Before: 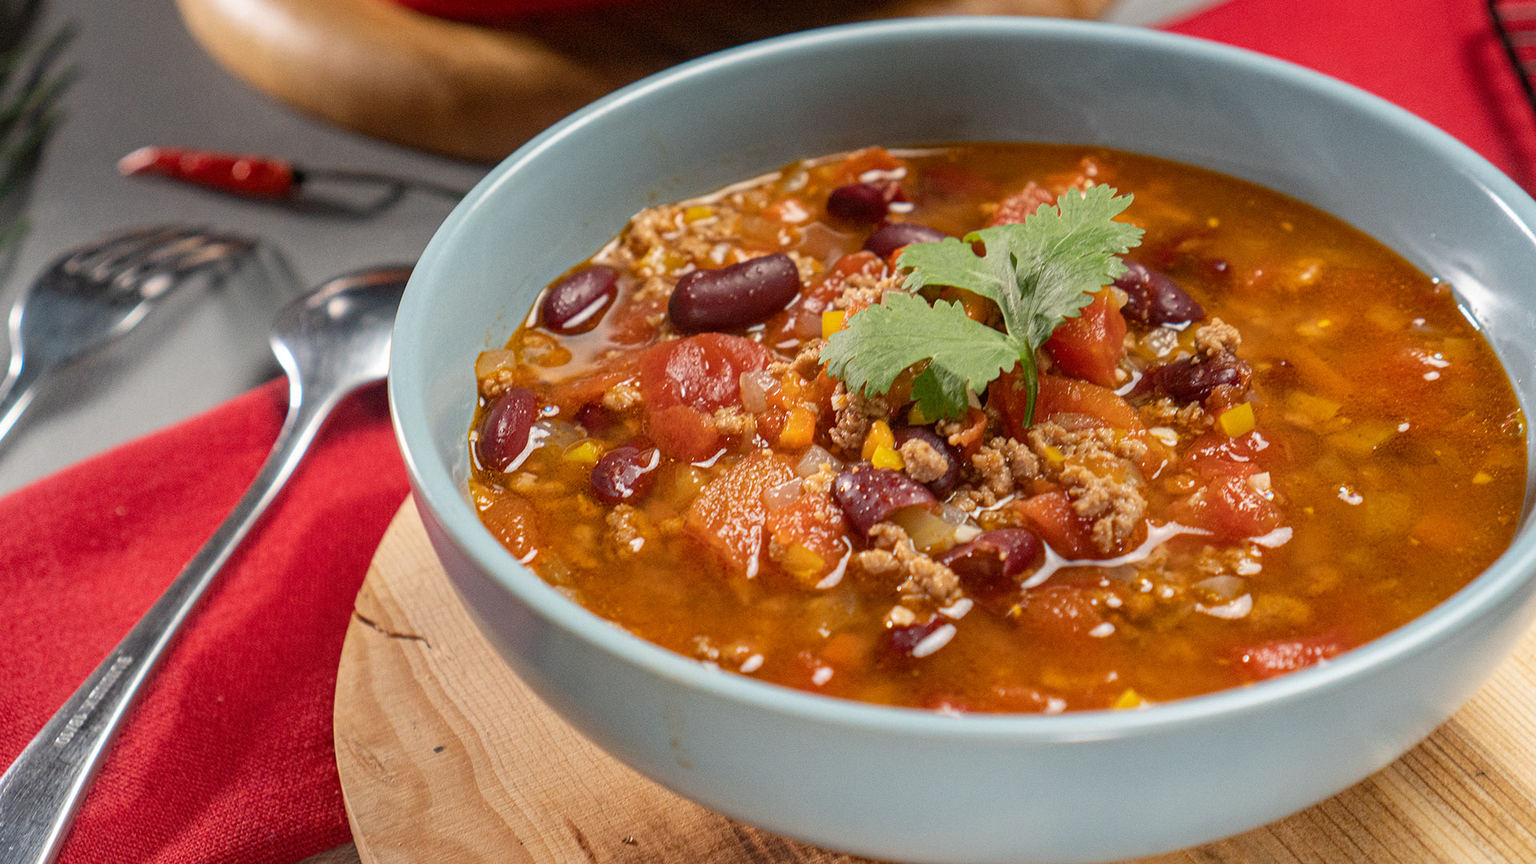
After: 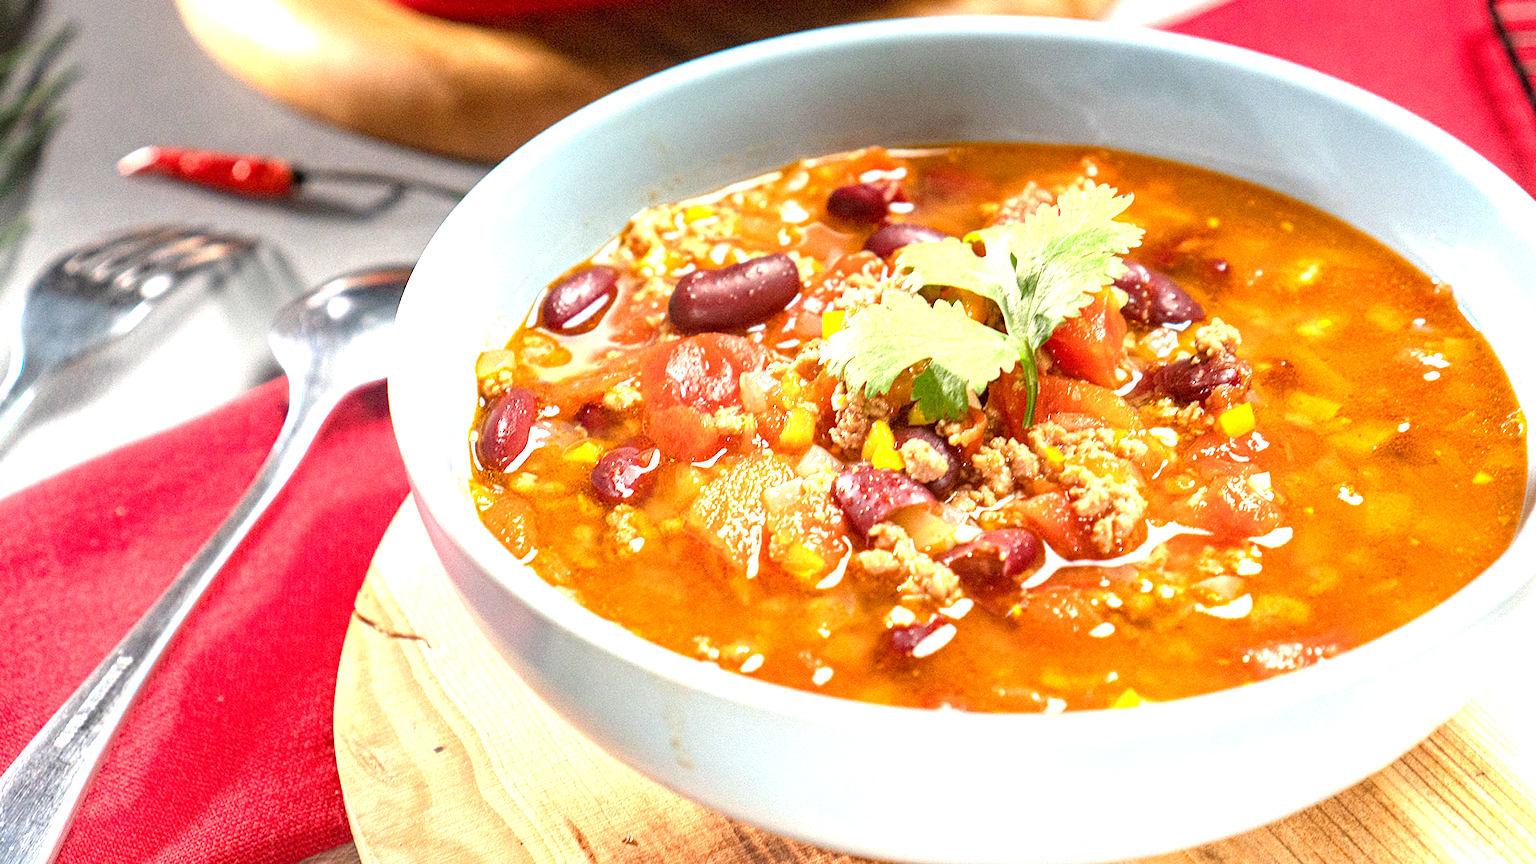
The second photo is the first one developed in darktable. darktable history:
exposure: black level correction 0.001, exposure 1.737 EV, compensate highlight preservation false
